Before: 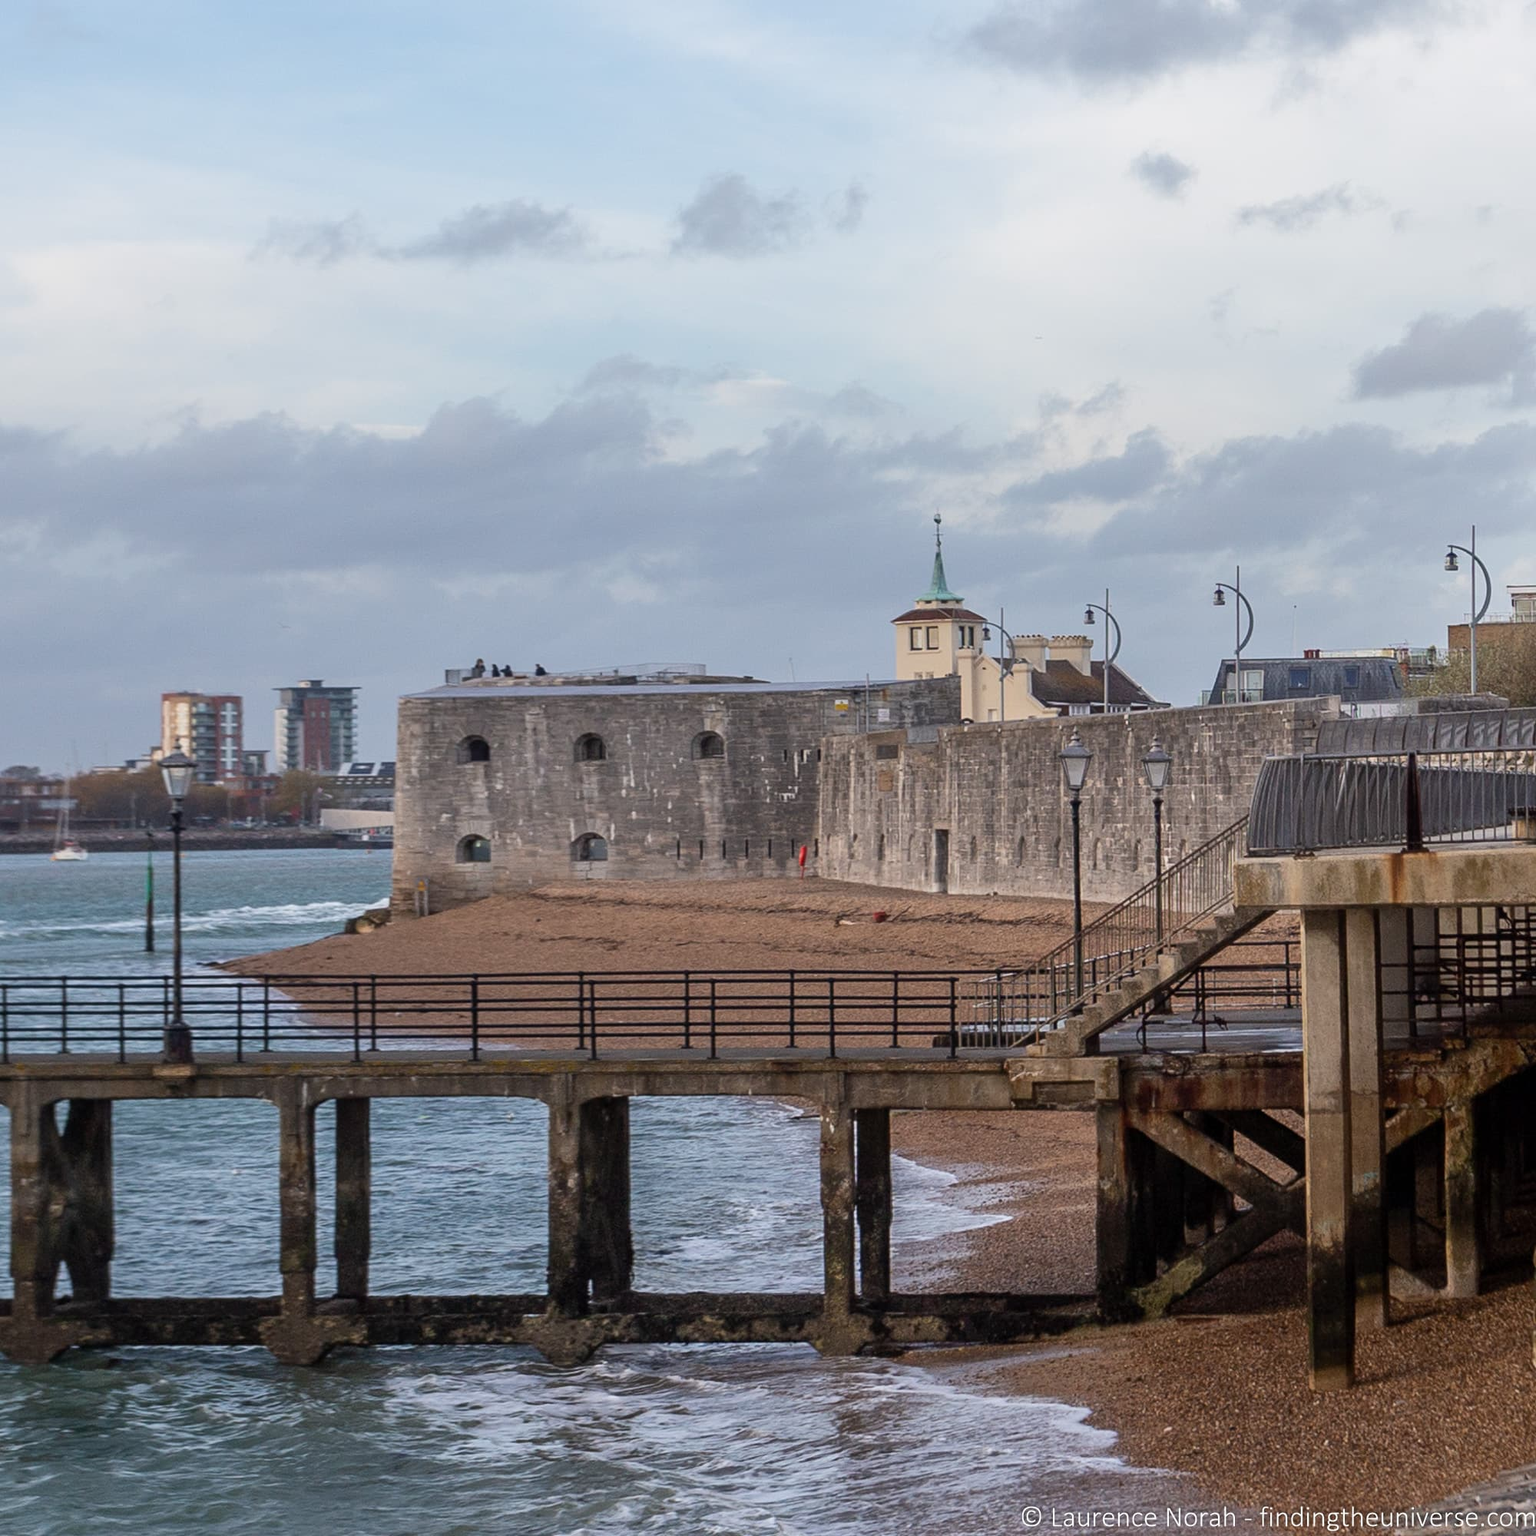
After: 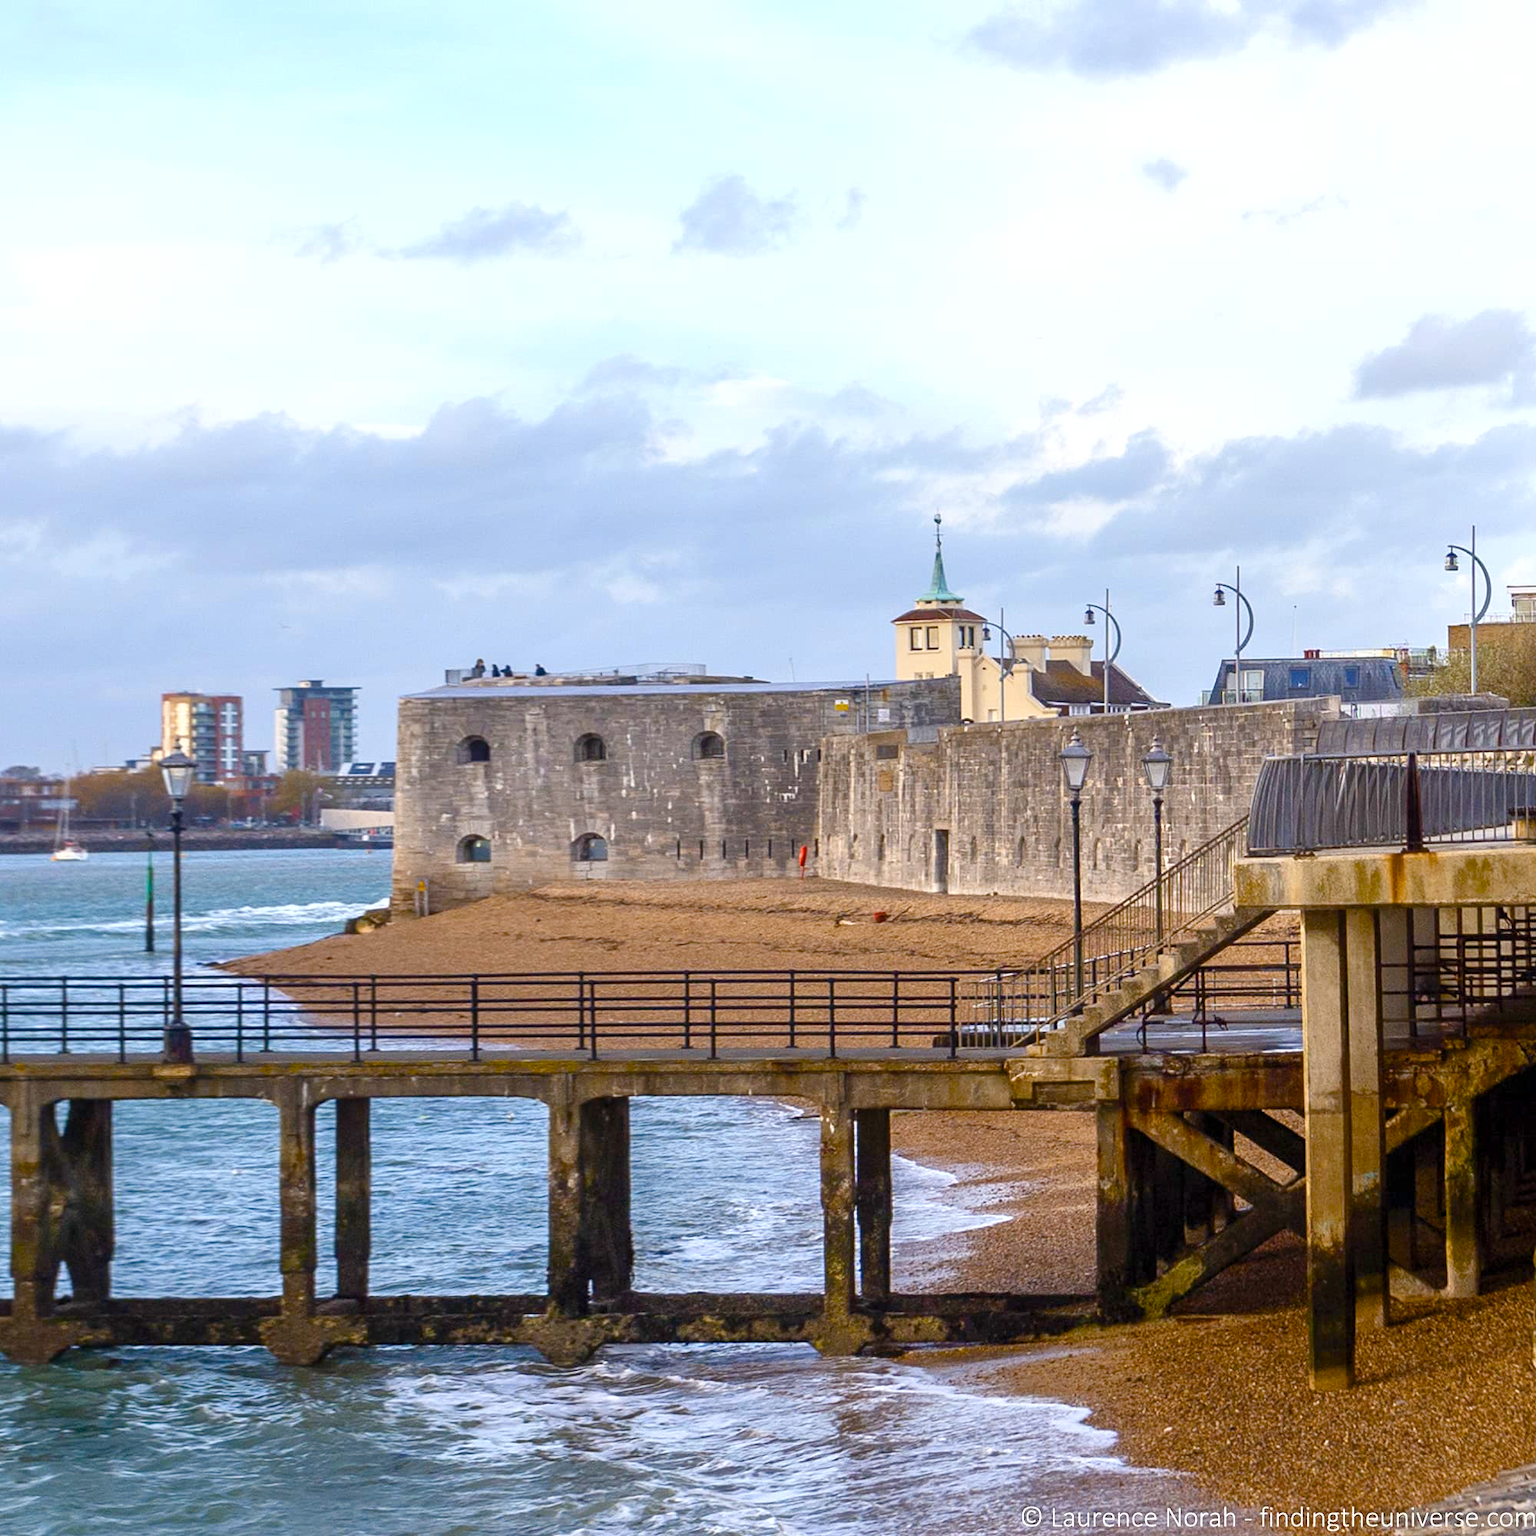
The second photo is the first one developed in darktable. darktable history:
fill light: on, module defaults
color contrast: green-magenta contrast 0.8, blue-yellow contrast 1.1, unbound 0
exposure: exposure 0.648 EV, compensate highlight preservation false
color balance rgb: perceptual saturation grading › global saturation 20%, perceptual saturation grading › highlights -25%, perceptual saturation grading › shadows 50.52%, global vibrance 40.24%
